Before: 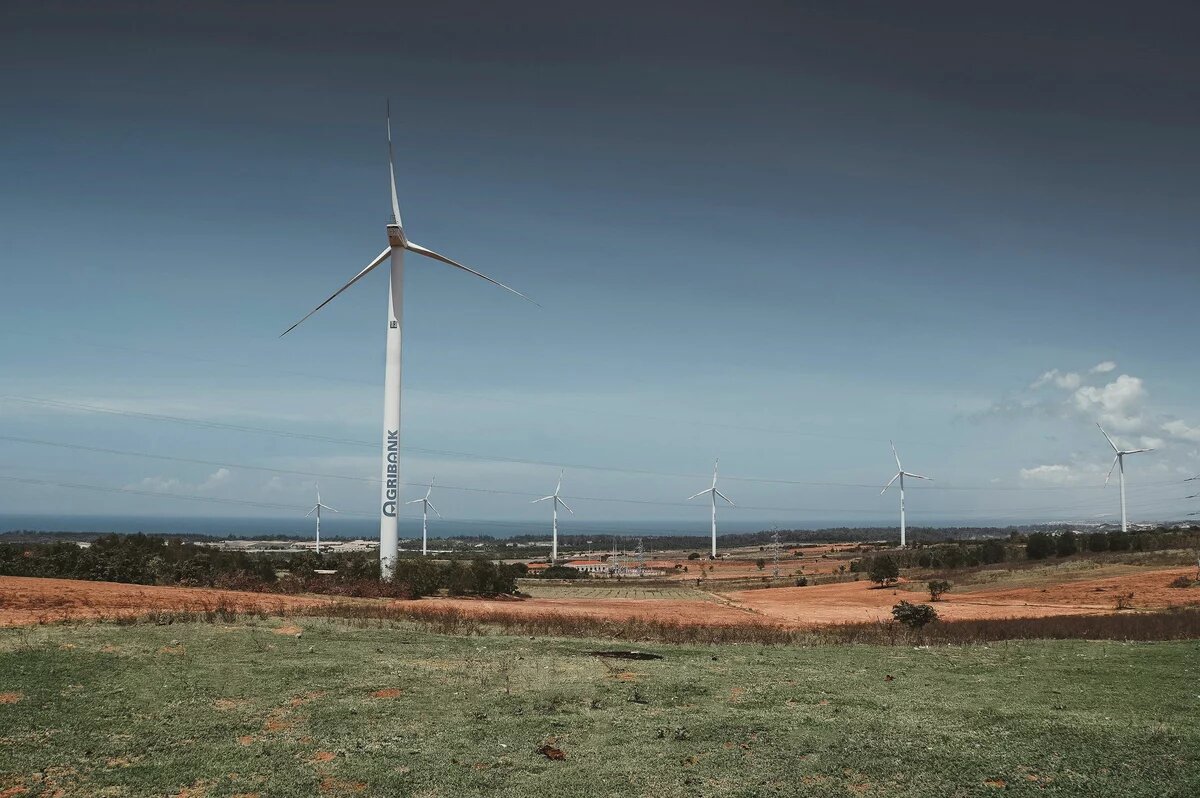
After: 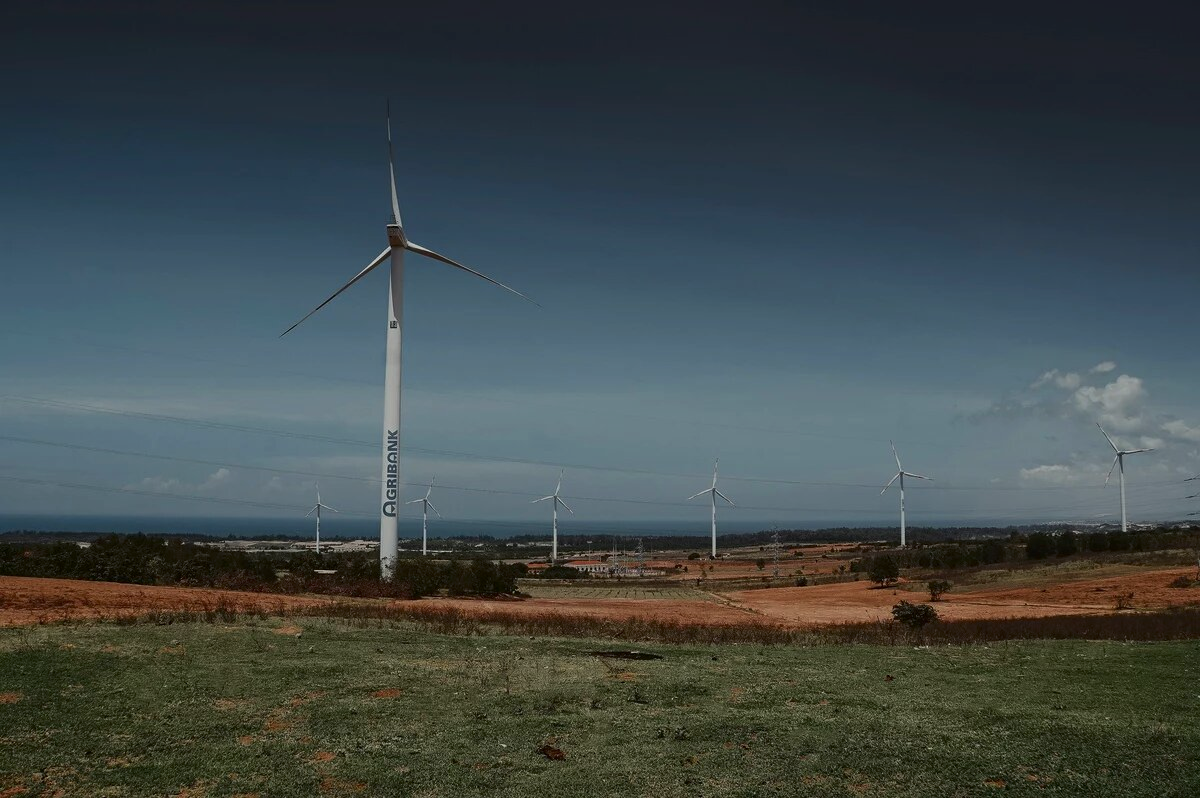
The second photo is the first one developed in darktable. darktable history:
exposure: exposure -0.582 EV, compensate highlight preservation false
contrast brightness saturation: contrast 0.07, brightness -0.13, saturation 0.06
